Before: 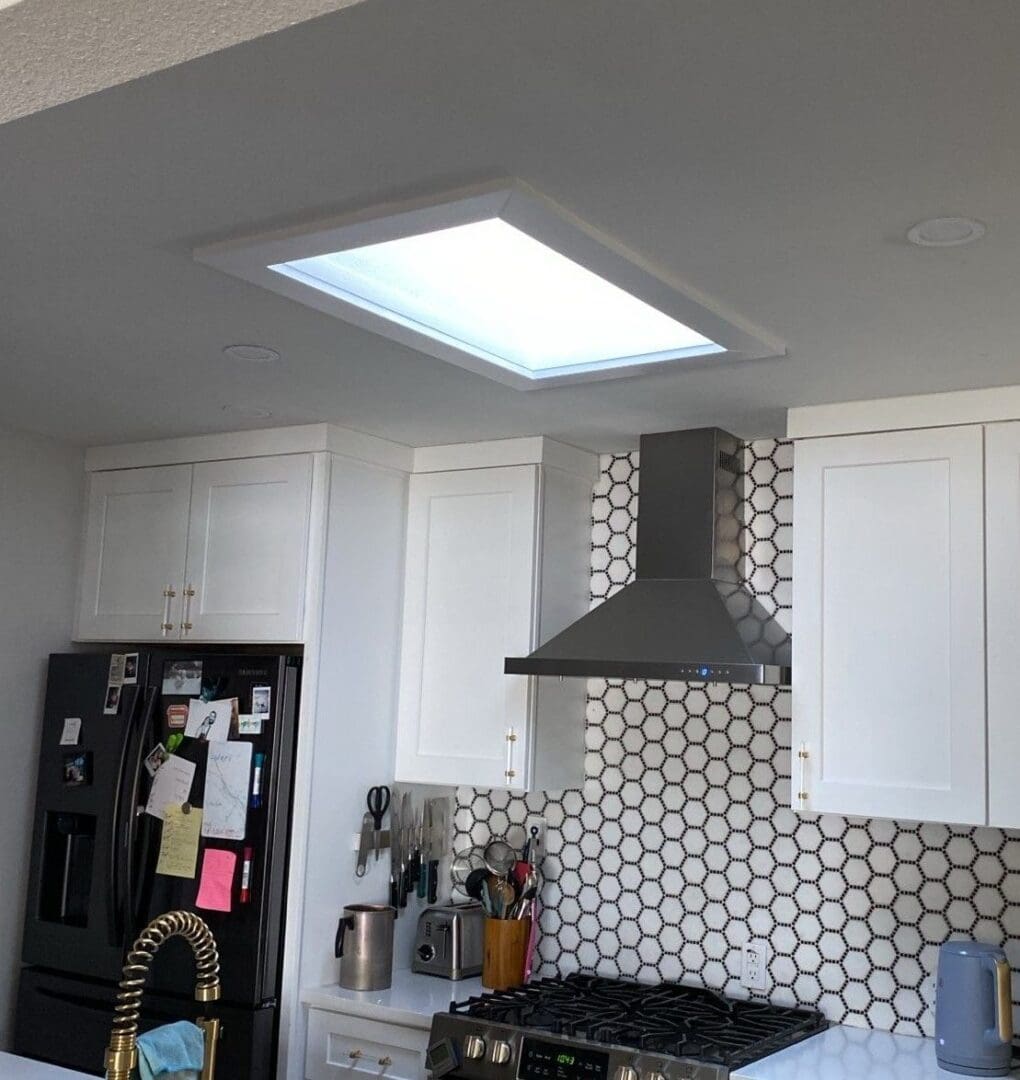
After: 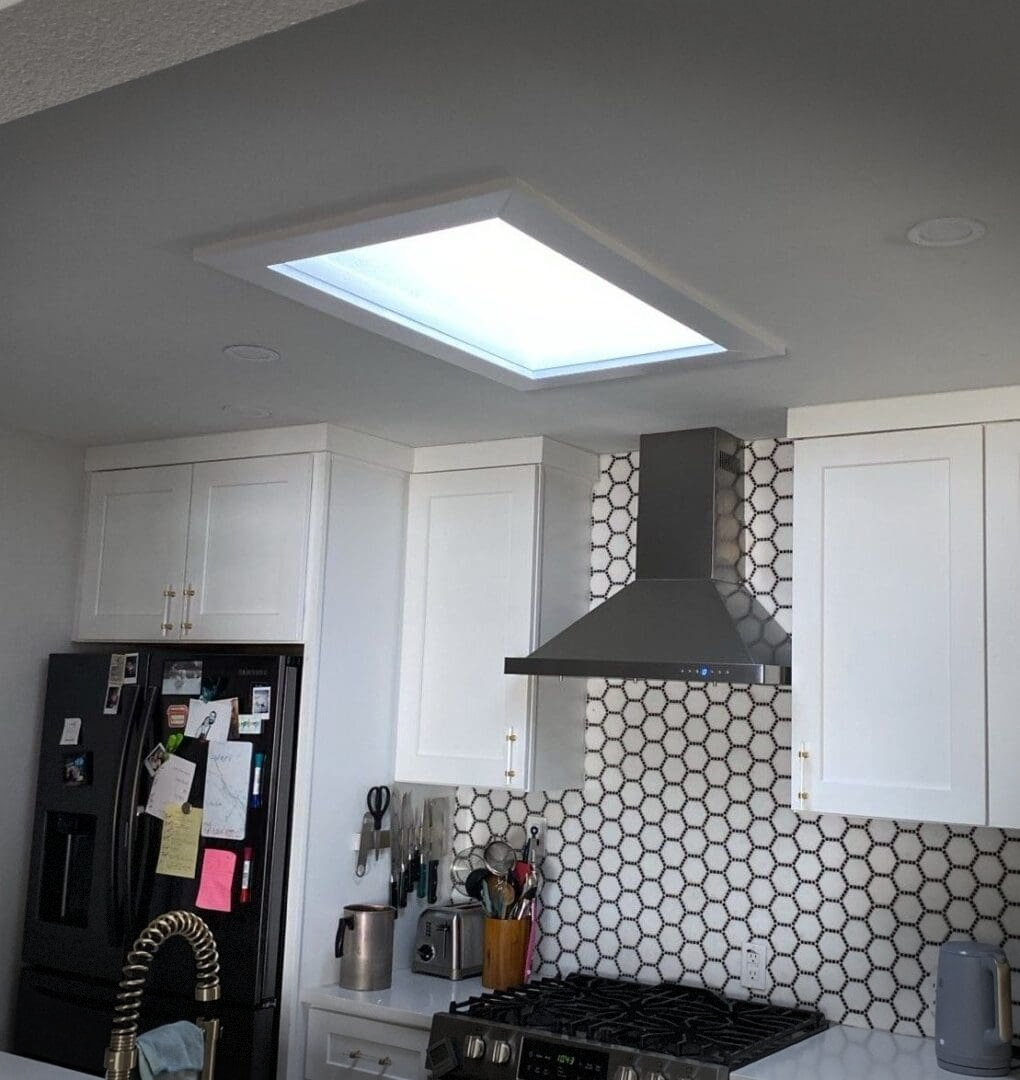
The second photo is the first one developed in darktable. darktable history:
vignetting: fall-off start 100.35%, center (-0.013, 0), width/height ratio 1.322, dithering 8-bit output, unbound false
